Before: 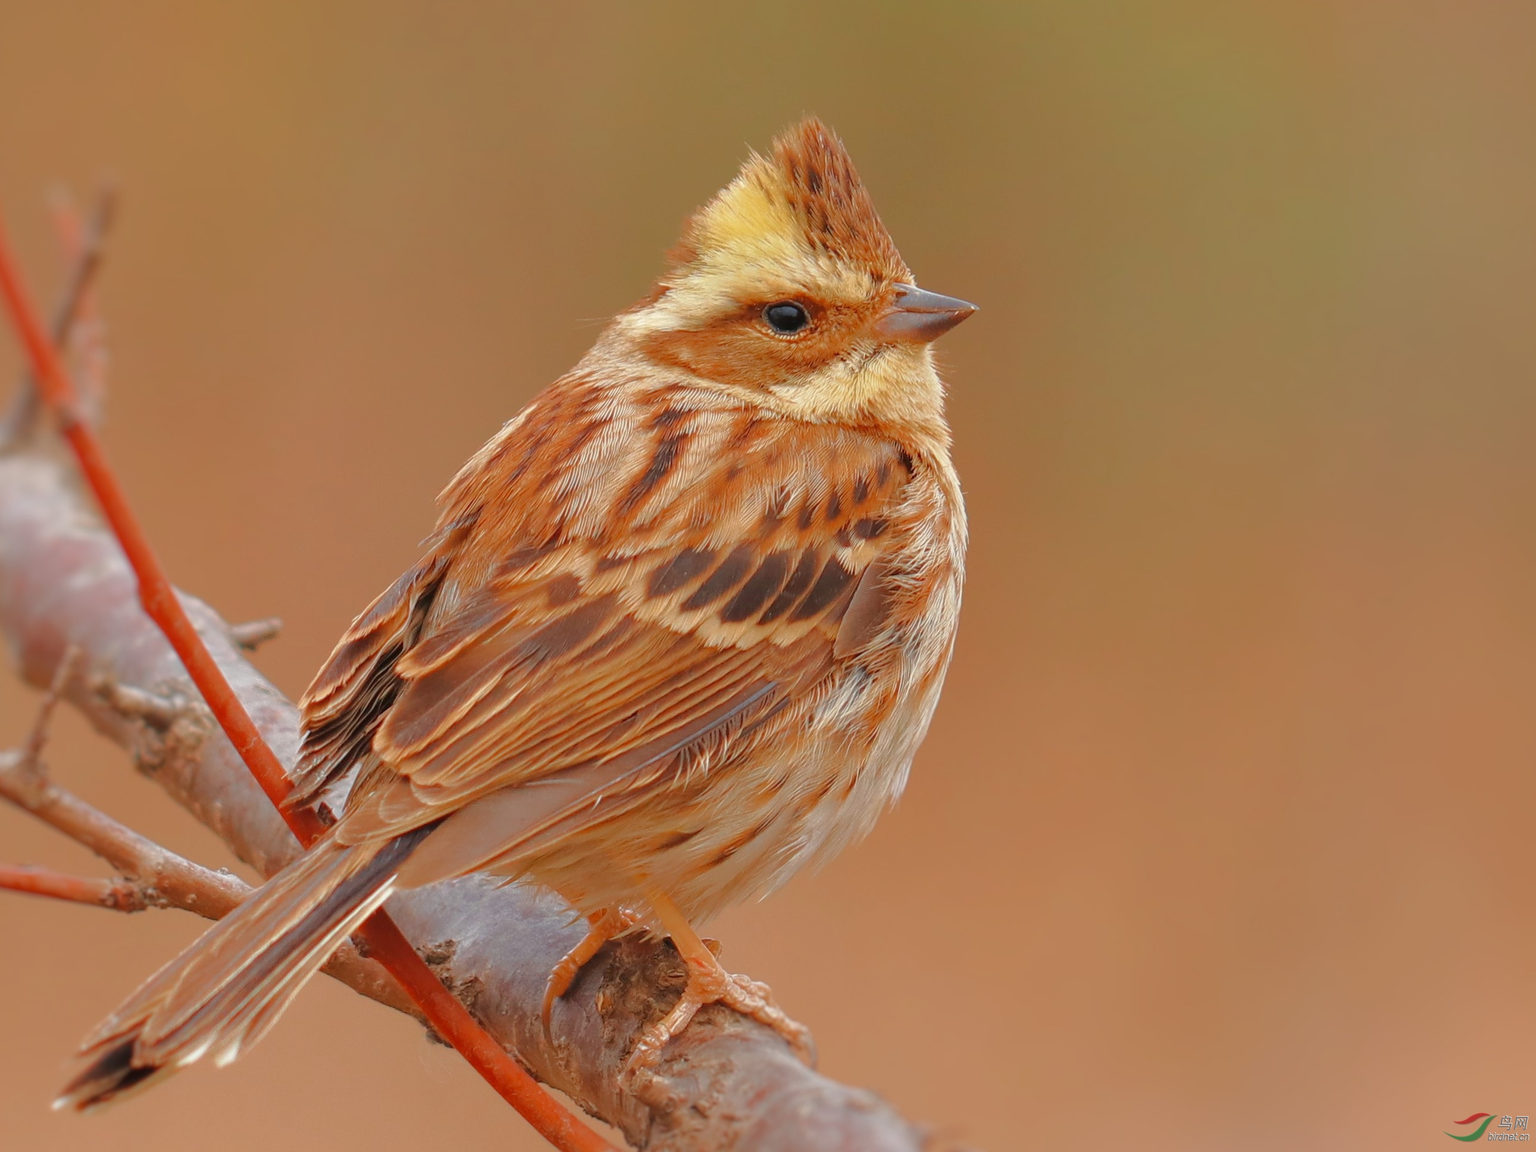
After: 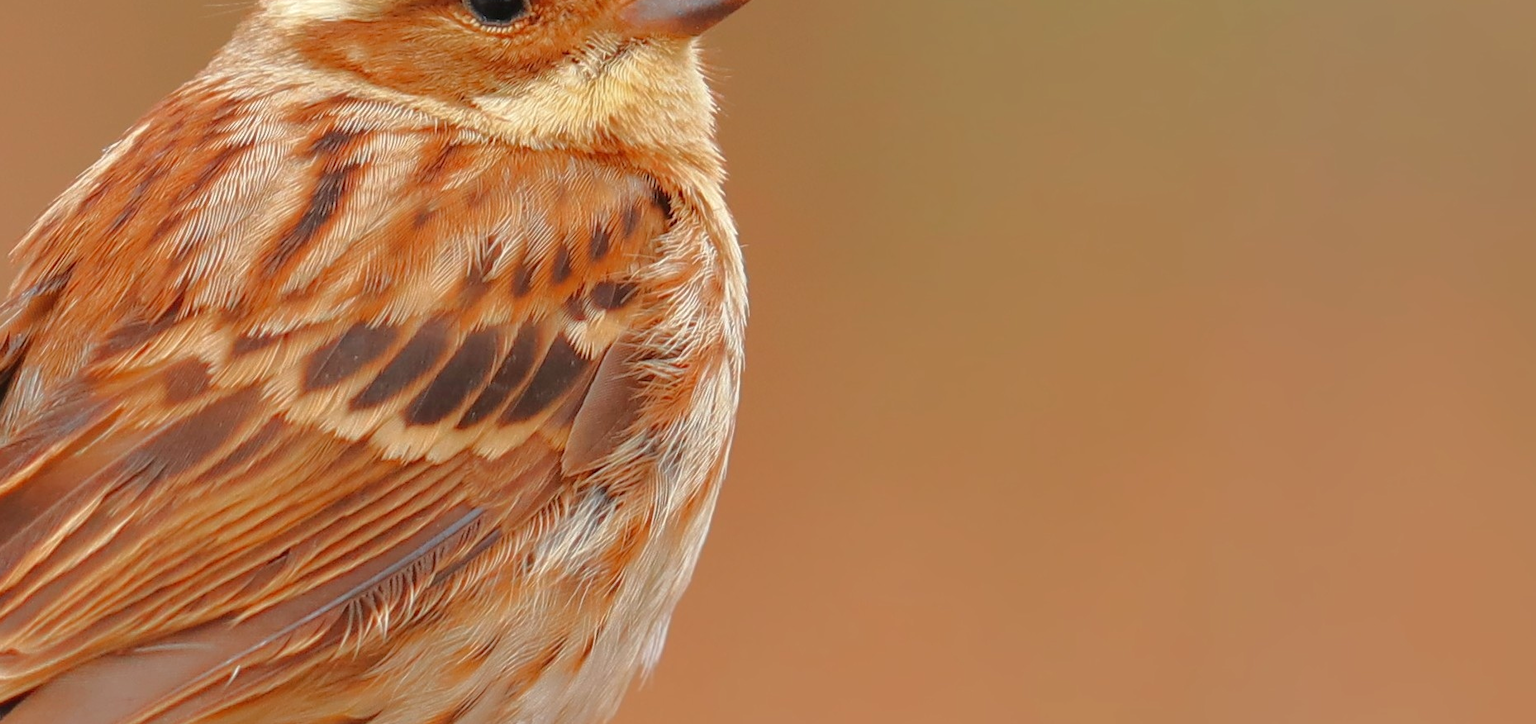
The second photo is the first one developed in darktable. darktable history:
crop and rotate: left 27.964%, top 27.465%, bottom 27.229%
levels: levels [0, 0.48, 0.961]
